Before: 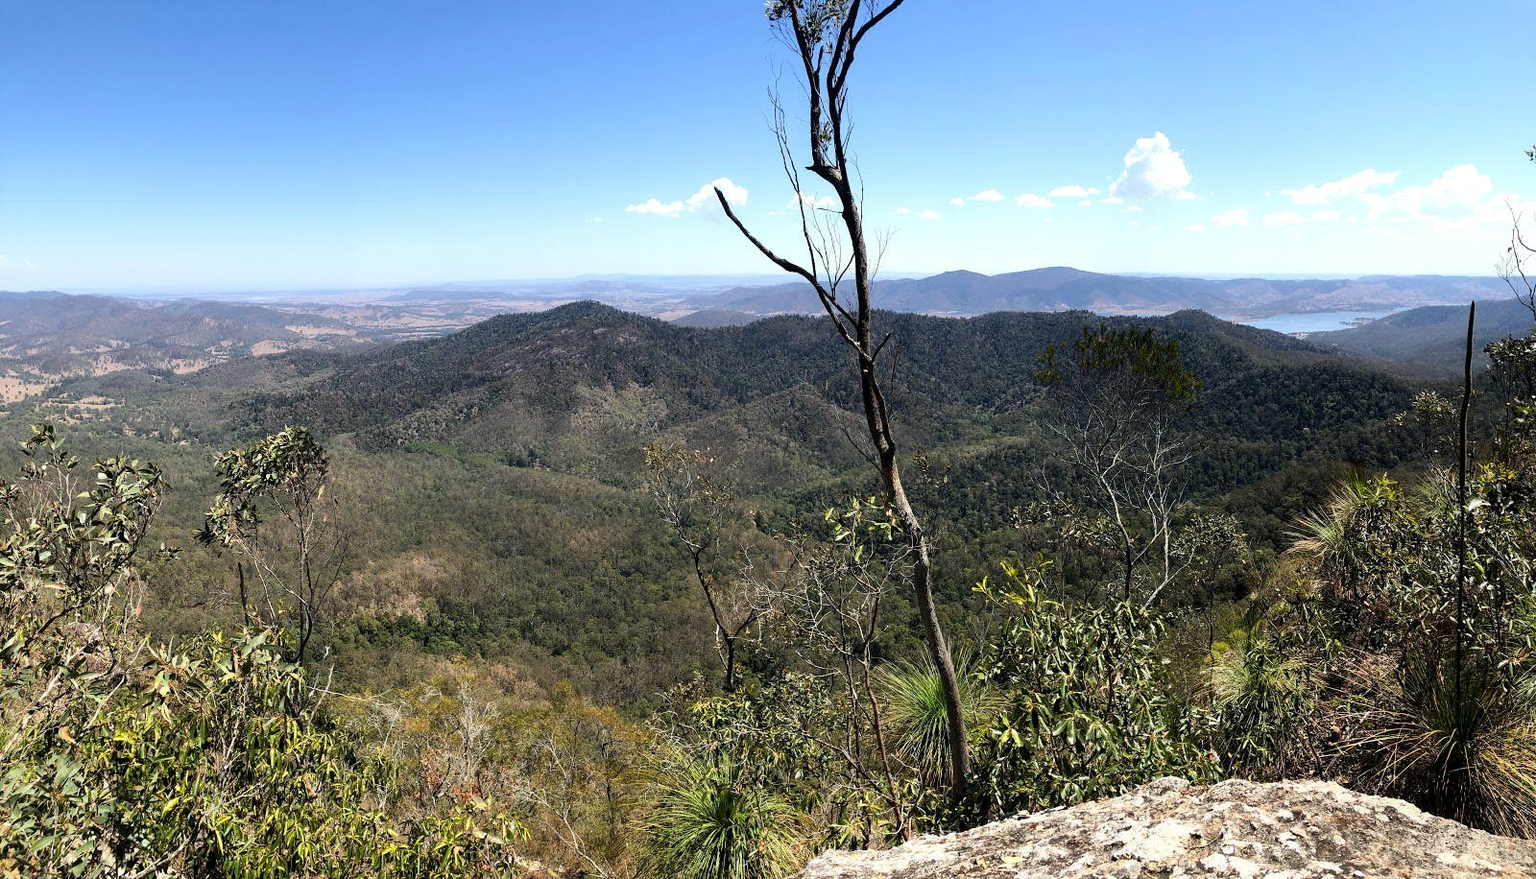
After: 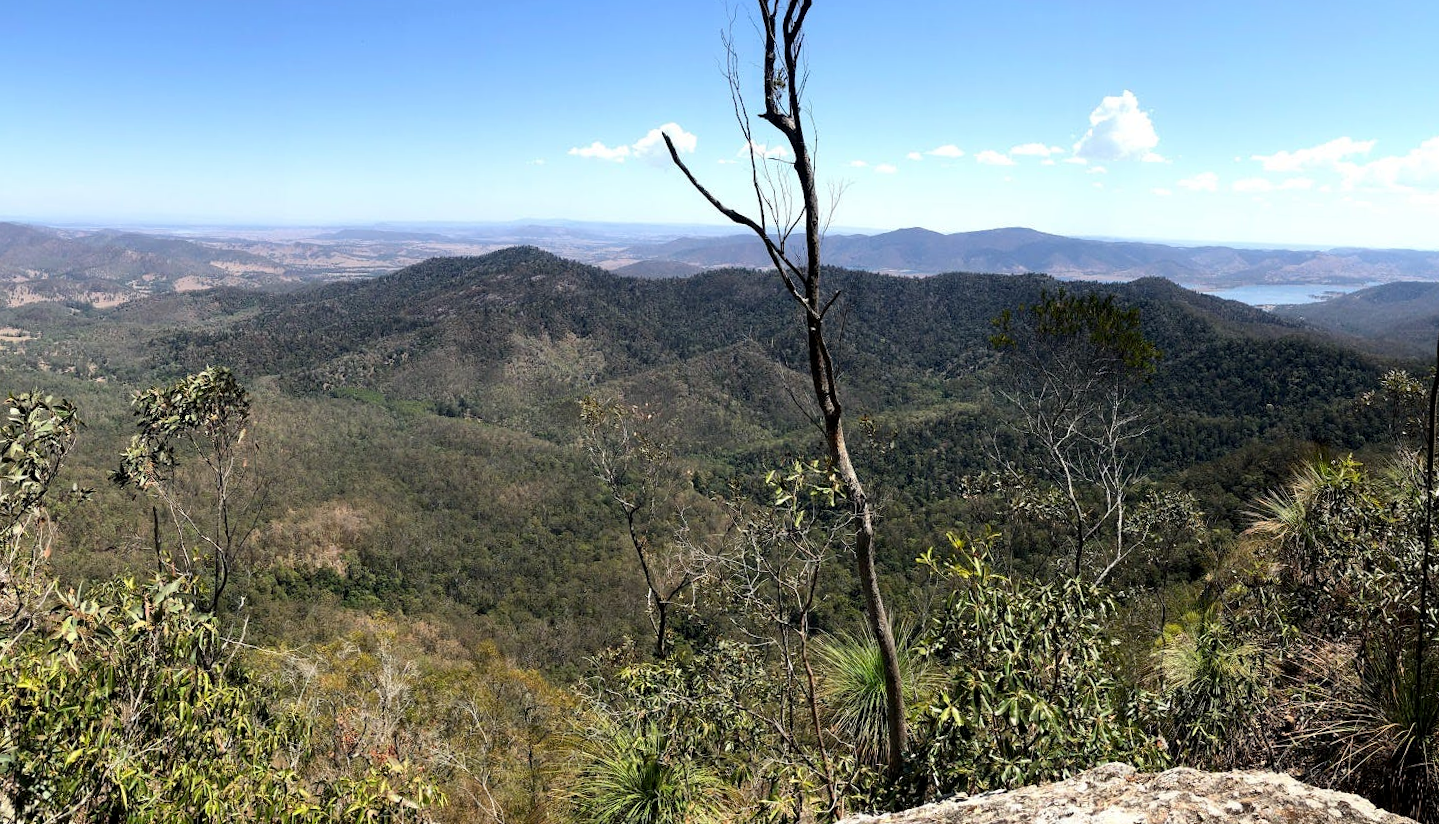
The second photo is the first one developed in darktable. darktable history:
exposure: black level correction 0.001, compensate highlight preservation false
crop and rotate: angle -1.96°, left 3.097%, top 4.154%, right 1.586%, bottom 0.529%
